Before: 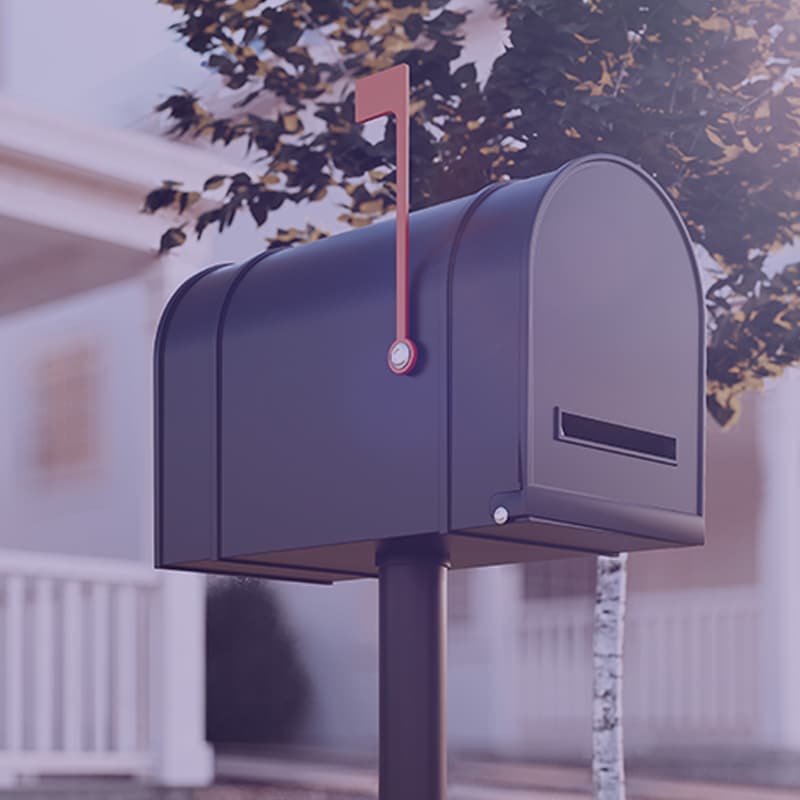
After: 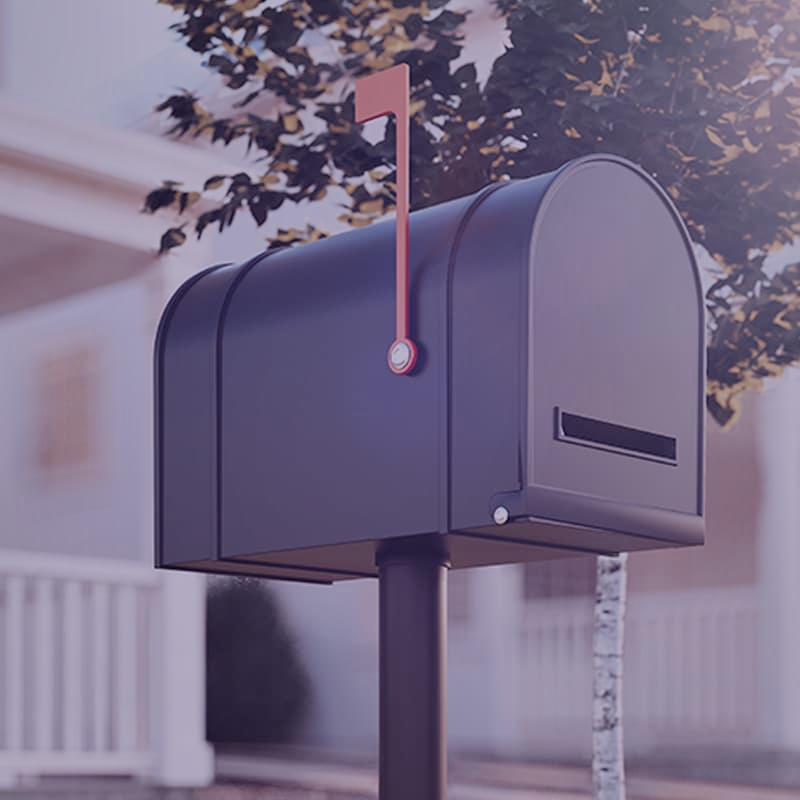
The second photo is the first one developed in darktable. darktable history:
filmic rgb: white relative exposure 3.9 EV, hardness 4.26
shadows and highlights: radius 108.52, shadows 44.07, highlights -67.8, low approximation 0.01, soften with gaussian
